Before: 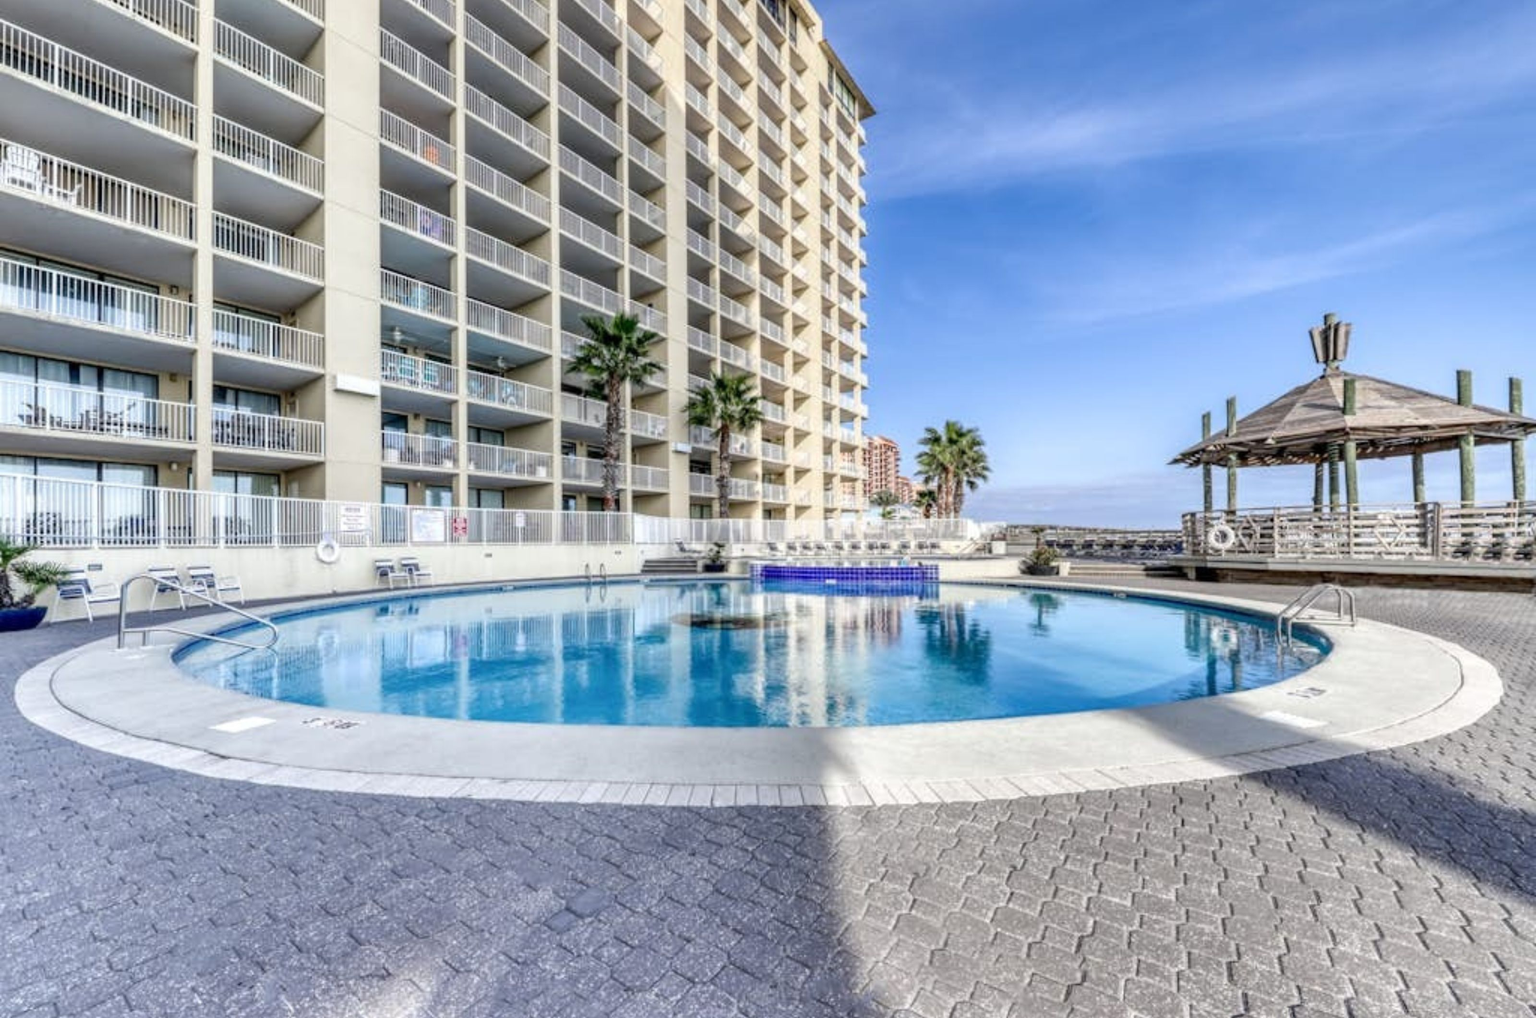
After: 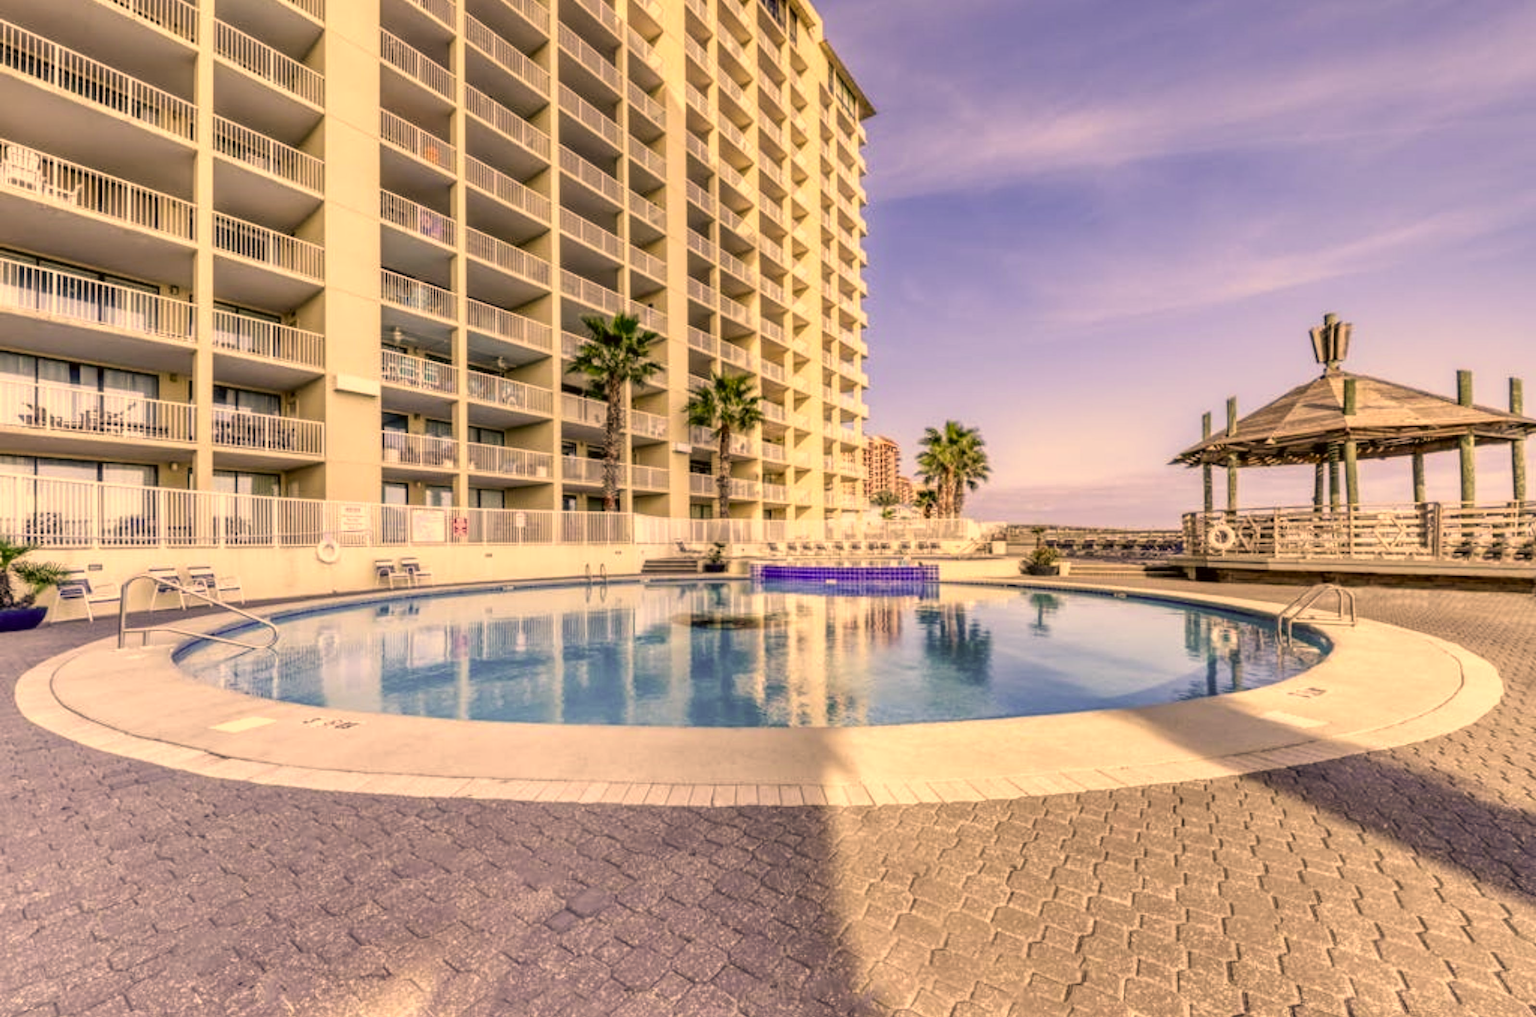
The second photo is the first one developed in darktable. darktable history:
color correction: highlights a* 18.26, highlights b* 36.04, shadows a* 1.68, shadows b* 6.74, saturation 1.05
